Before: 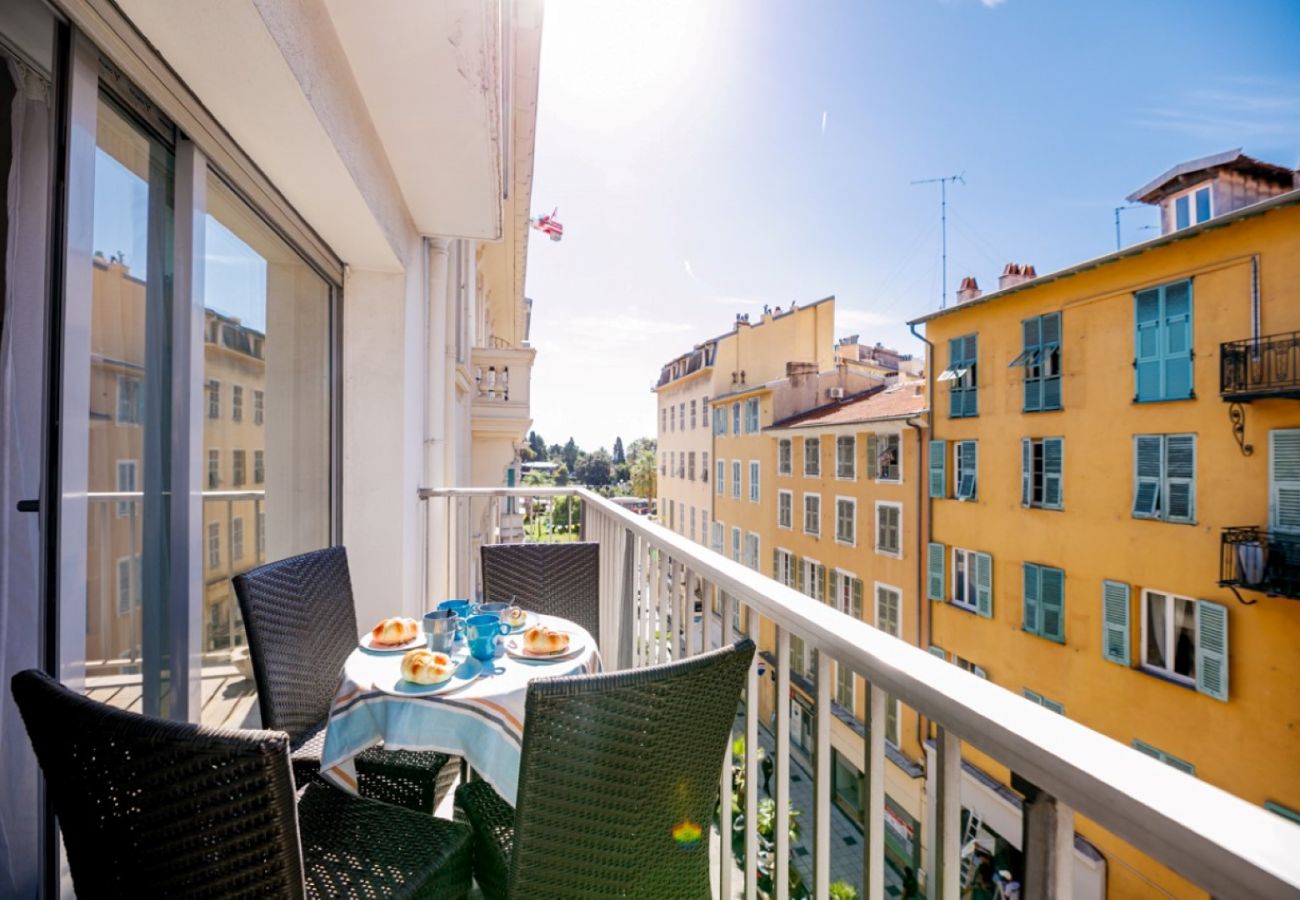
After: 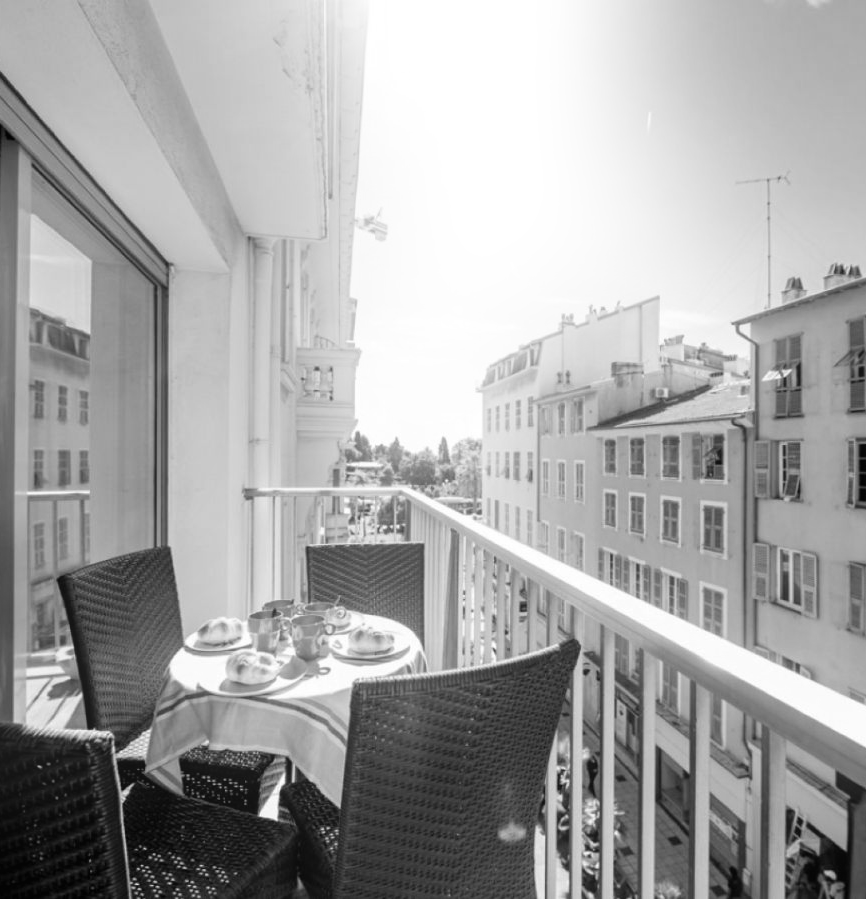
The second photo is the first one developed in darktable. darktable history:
rotate and perspective: automatic cropping original format, crop left 0, crop top 0
bloom: size 16%, threshold 98%, strength 20%
crop and rotate: left 13.537%, right 19.796%
monochrome: on, module defaults
